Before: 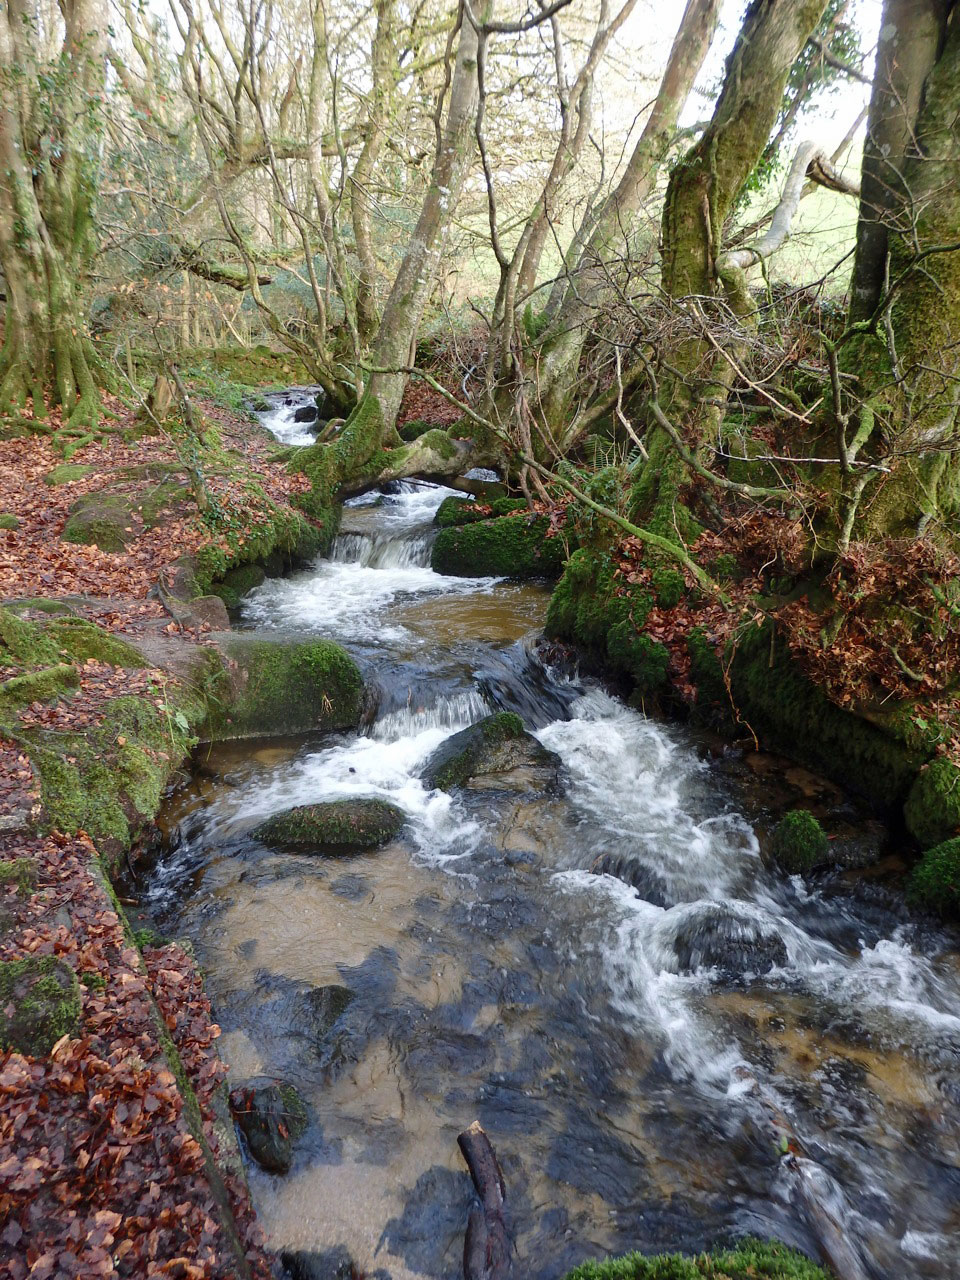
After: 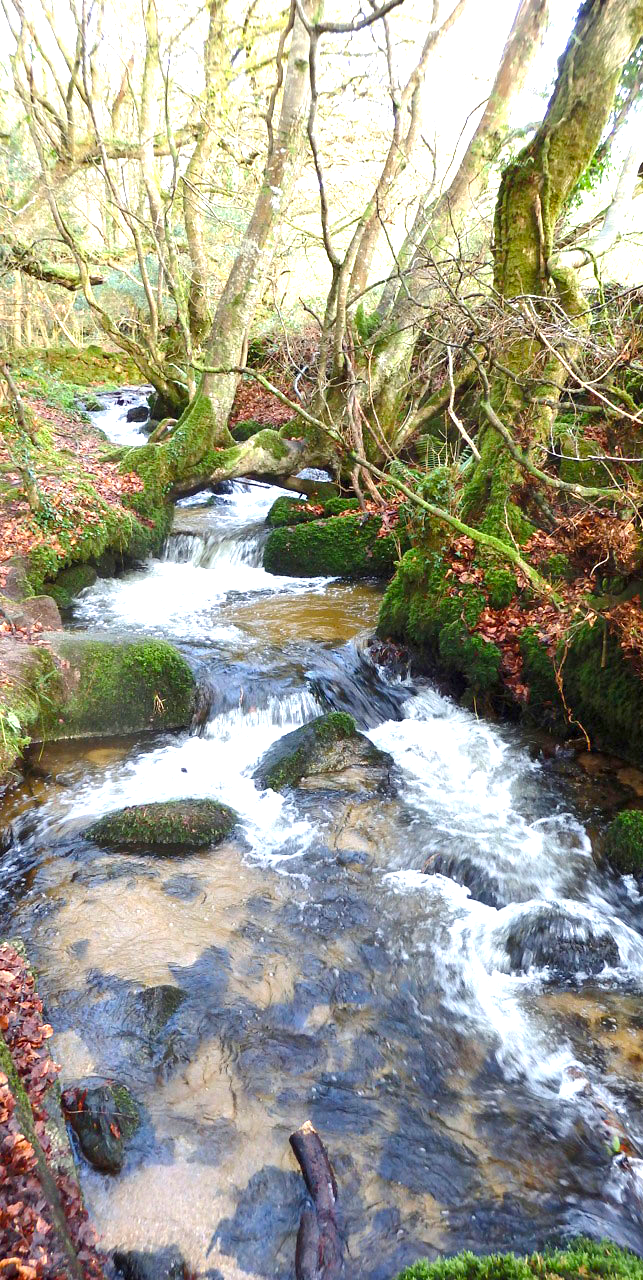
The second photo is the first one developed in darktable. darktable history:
exposure: exposure 1.146 EV, compensate highlight preservation false
crop and rotate: left 17.527%, right 15.454%
color balance rgb: perceptual saturation grading › global saturation 1.713%, perceptual saturation grading › highlights -1.068%, perceptual saturation grading › mid-tones 3.916%, perceptual saturation grading › shadows 7.539%, global vibrance 24.006%
